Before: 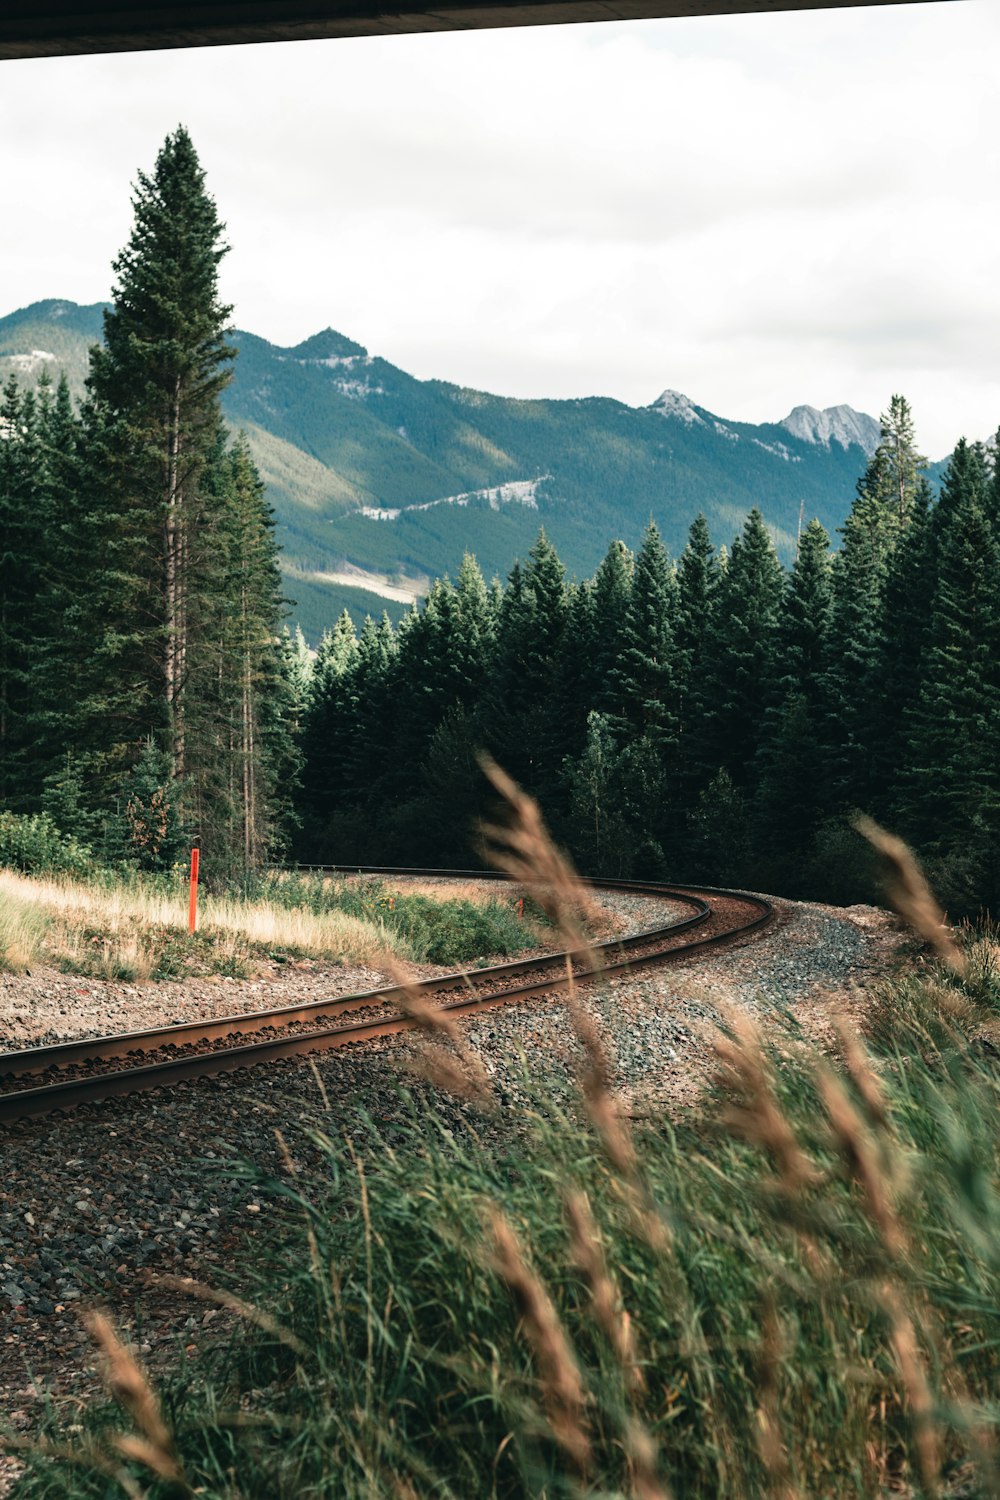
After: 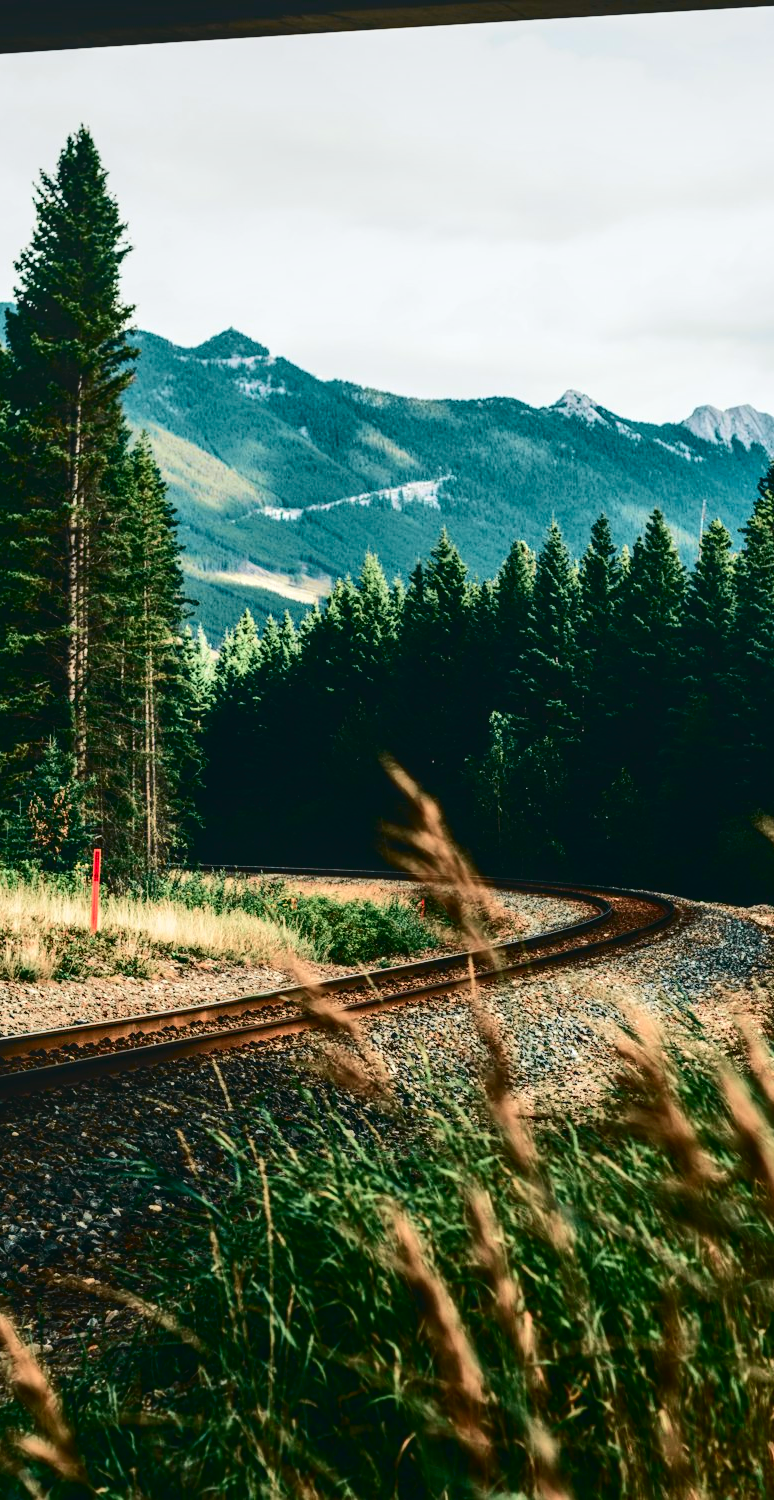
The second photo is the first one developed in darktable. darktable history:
base curve: curves: ch0 [(0, 0) (0.262, 0.32) (0.722, 0.705) (1, 1)]
contrast brightness saturation: contrast 0.22, brightness -0.19, saturation 0.24
crop: left 9.88%, right 12.664%
local contrast: on, module defaults
tone curve: curves: ch0 [(0, 0.046) (0.037, 0.056) (0.176, 0.162) (0.33, 0.331) (0.432, 0.475) (0.601, 0.665) (0.843, 0.876) (1, 1)]; ch1 [(0, 0) (0.339, 0.349) (0.445, 0.42) (0.476, 0.47) (0.497, 0.492) (0.523, 0.514) (0.557, 0.558) (0.632, 0.615) (0.728, 0.746) (1, 1)]; ch2 [(0, 0) (0.327, 0.324) (0.417, 0.44) (0.46, 0.453) (0.502, 0.495) (0.526, 0.52) (0.54, 0.55) (0.606, 0.626) (0.745, 0.704) (1, 1)], color space Lab, independent channels, preserve colors none
